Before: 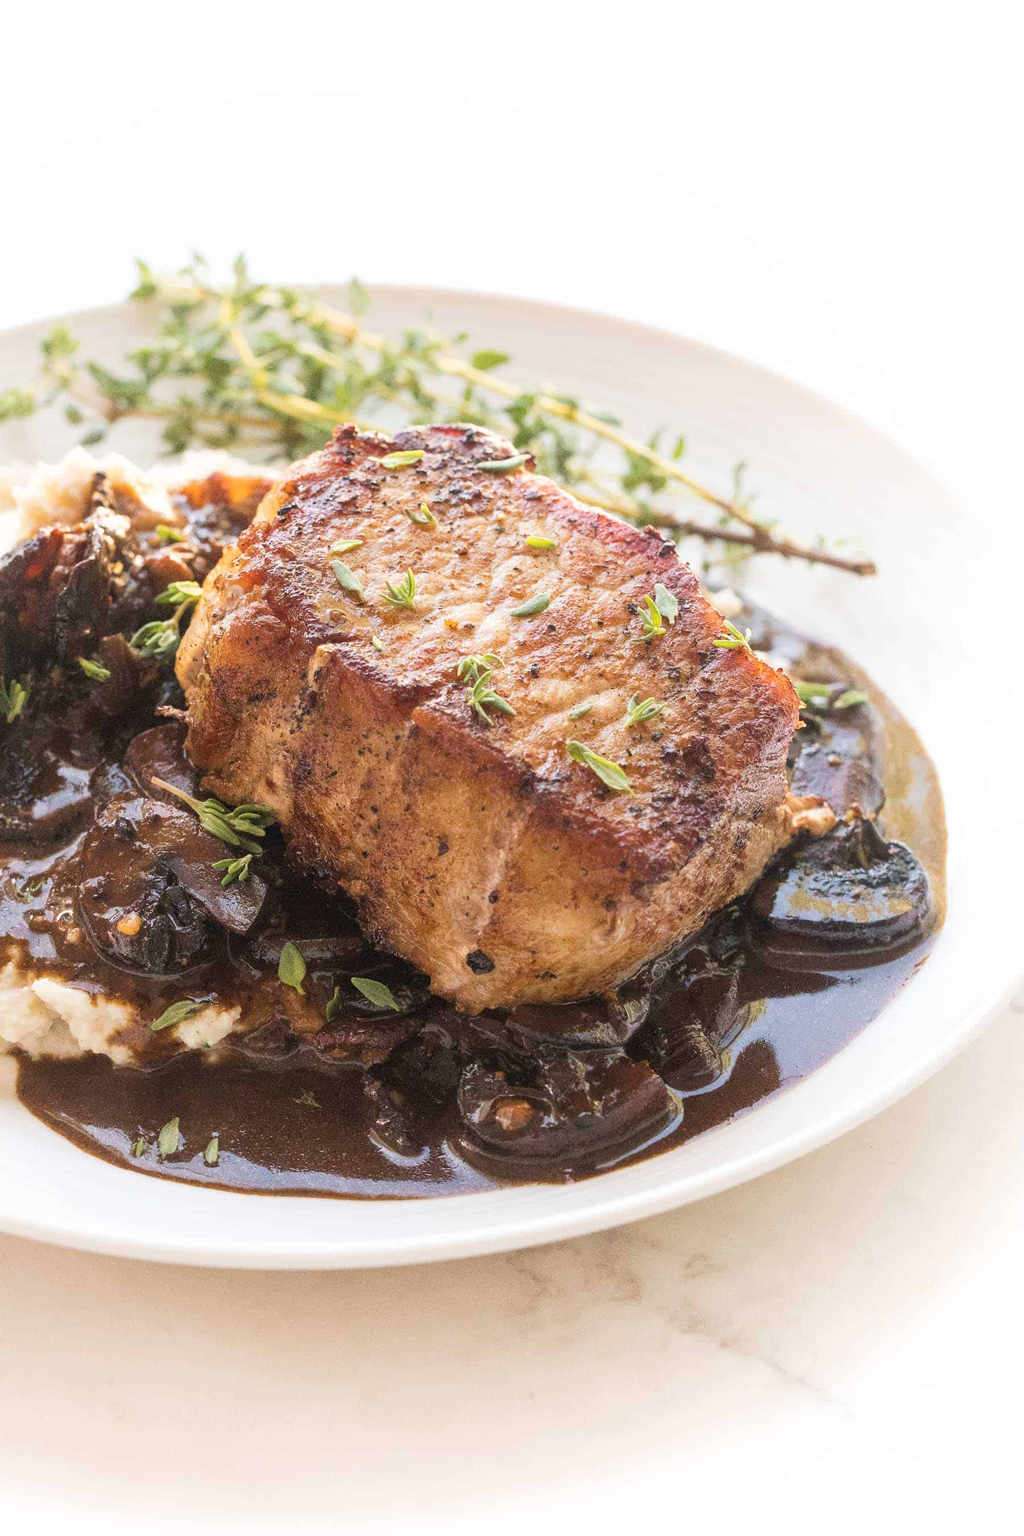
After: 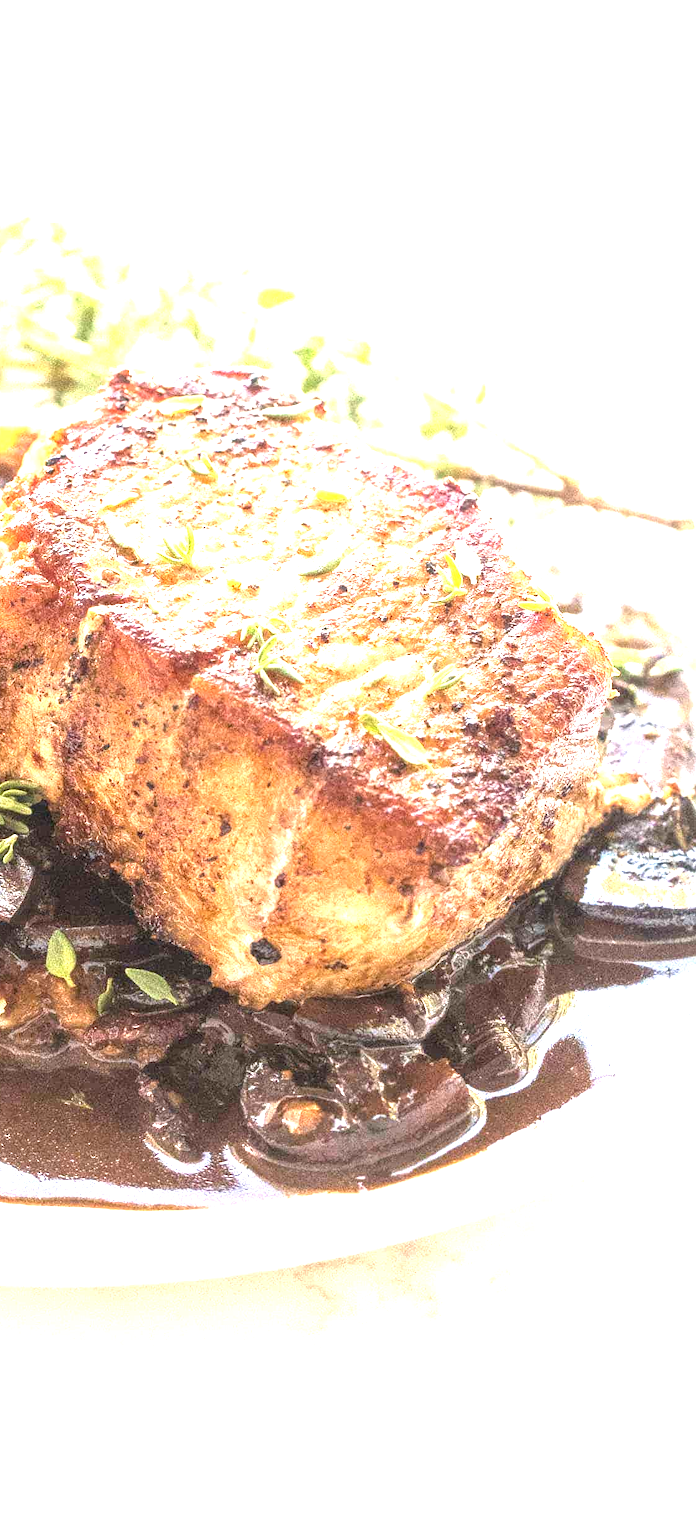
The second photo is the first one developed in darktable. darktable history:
crop and rotate: left 23.066%, top 5.63%, right 14.294%, bottom 2.317%
local contrast: on, module defaults
exposure: black level correction 0, exposure 1.573 EV, compensate exposure bias true, compensate highlight preservation false
